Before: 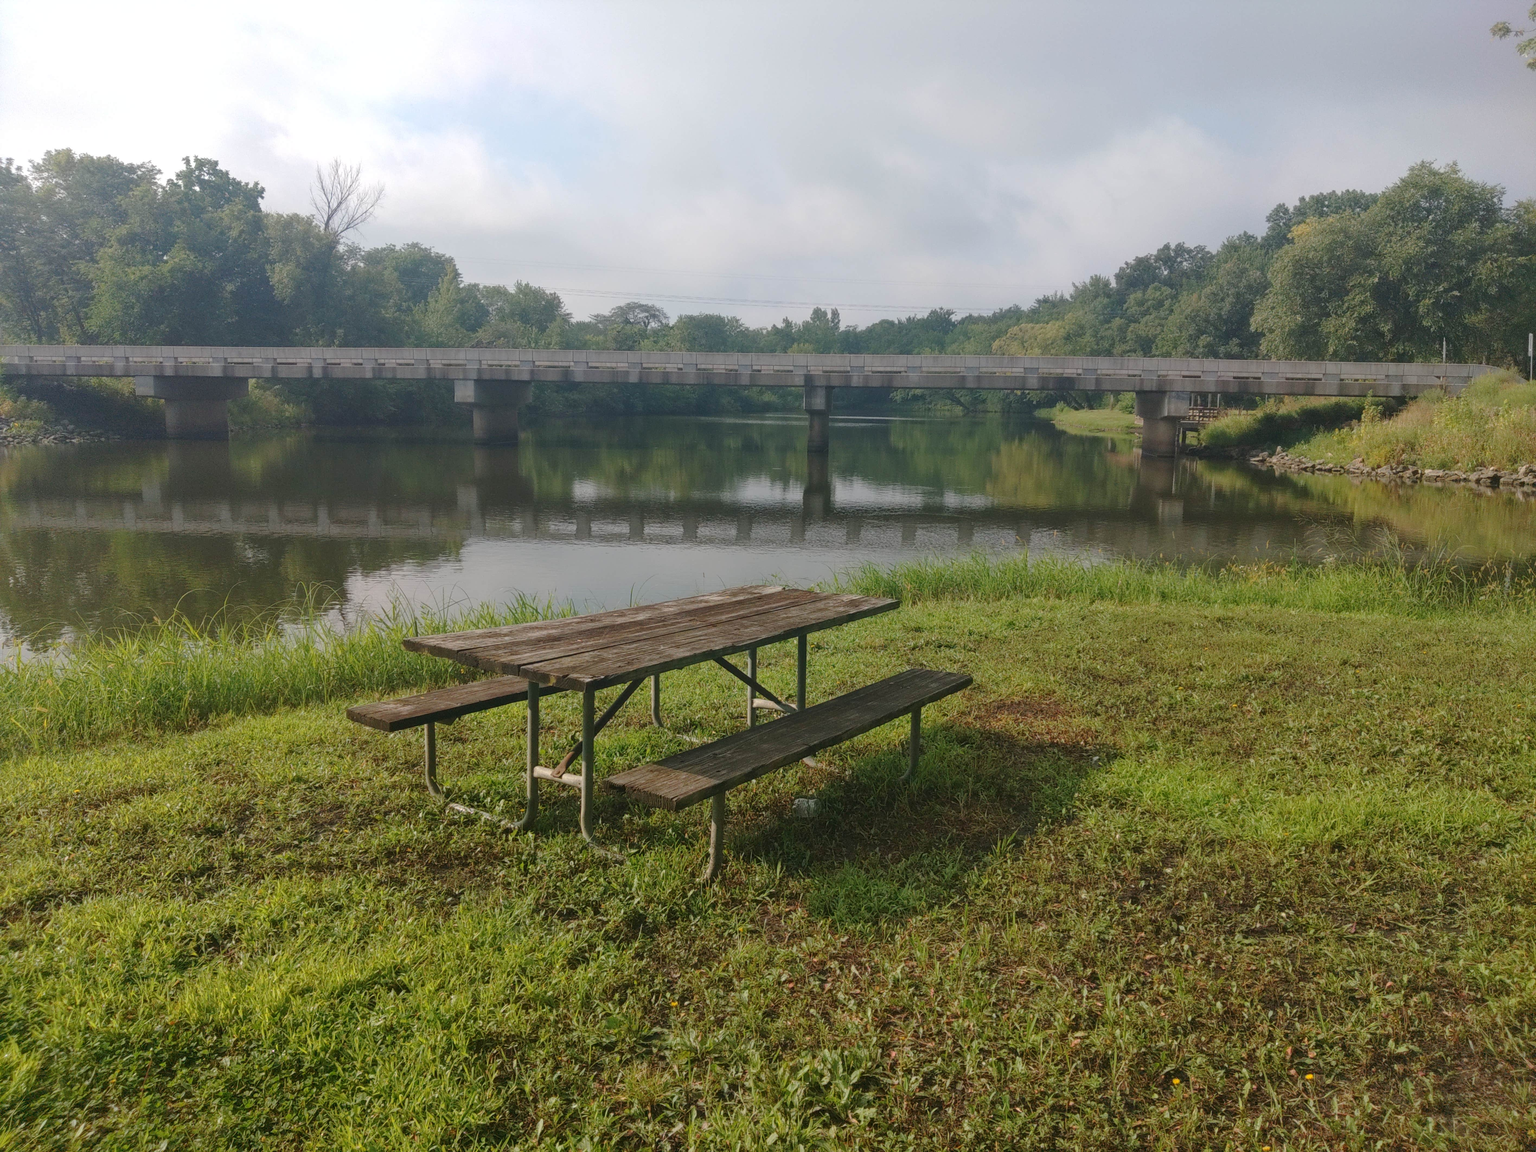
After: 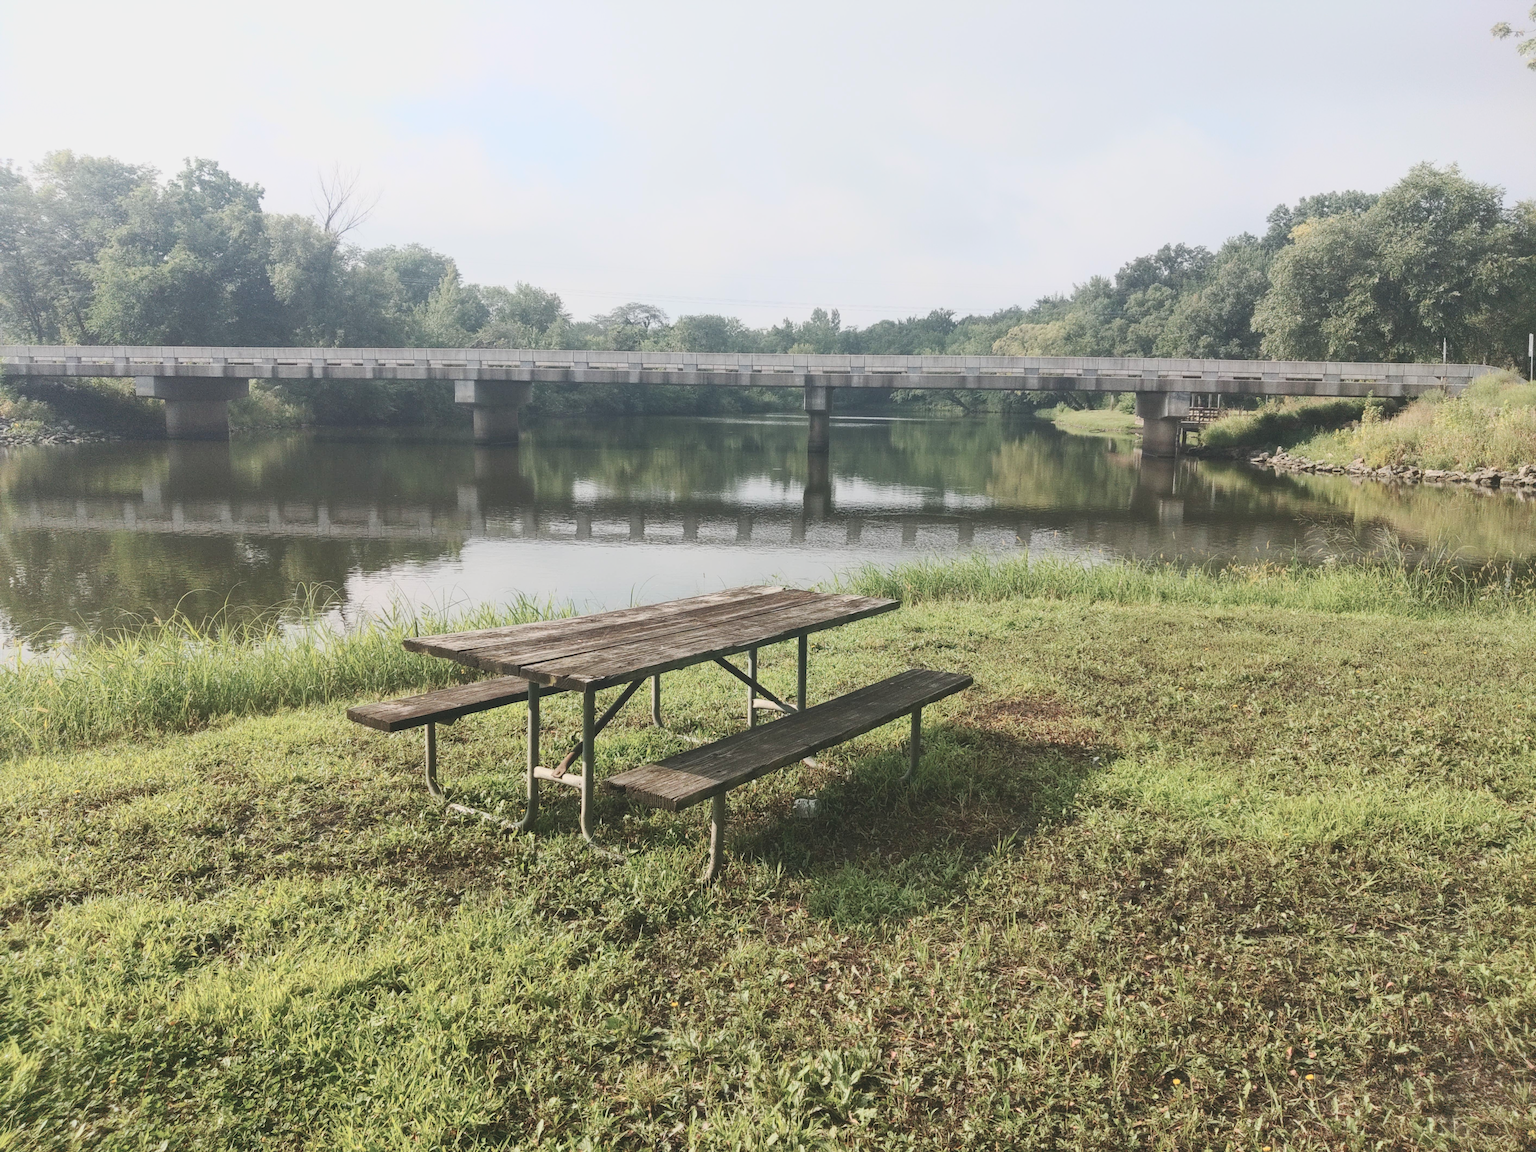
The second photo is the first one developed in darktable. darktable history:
contrast brightness saturation: contrast 0.425, brightness 0.549, saturation -0.191
tone curve: curves: ch0 [(0, 0.029) (0.253, 0.237) (1, 0.945)]; ch1 [(0, 0) (0.401, 0.42) (0.442, 0.47) (0.492, 0.498) (0.511, 0.523) (0.557, 0.565) (0.66, 0.683) (1, 1)]; ch2 [(0, 0) (0.394, 0.413) (0.5, 0.5) (0.578, 0.568) (1, 1)], preserve colors none
